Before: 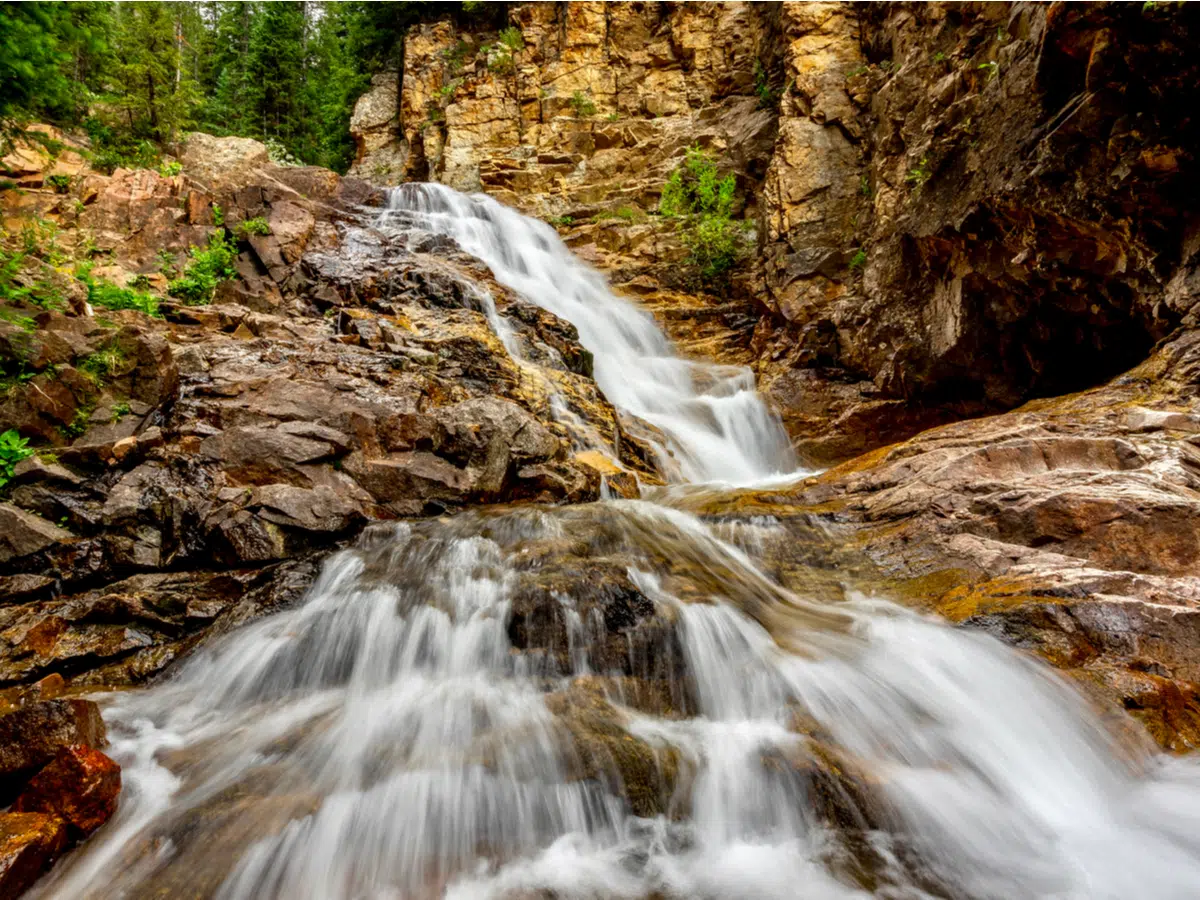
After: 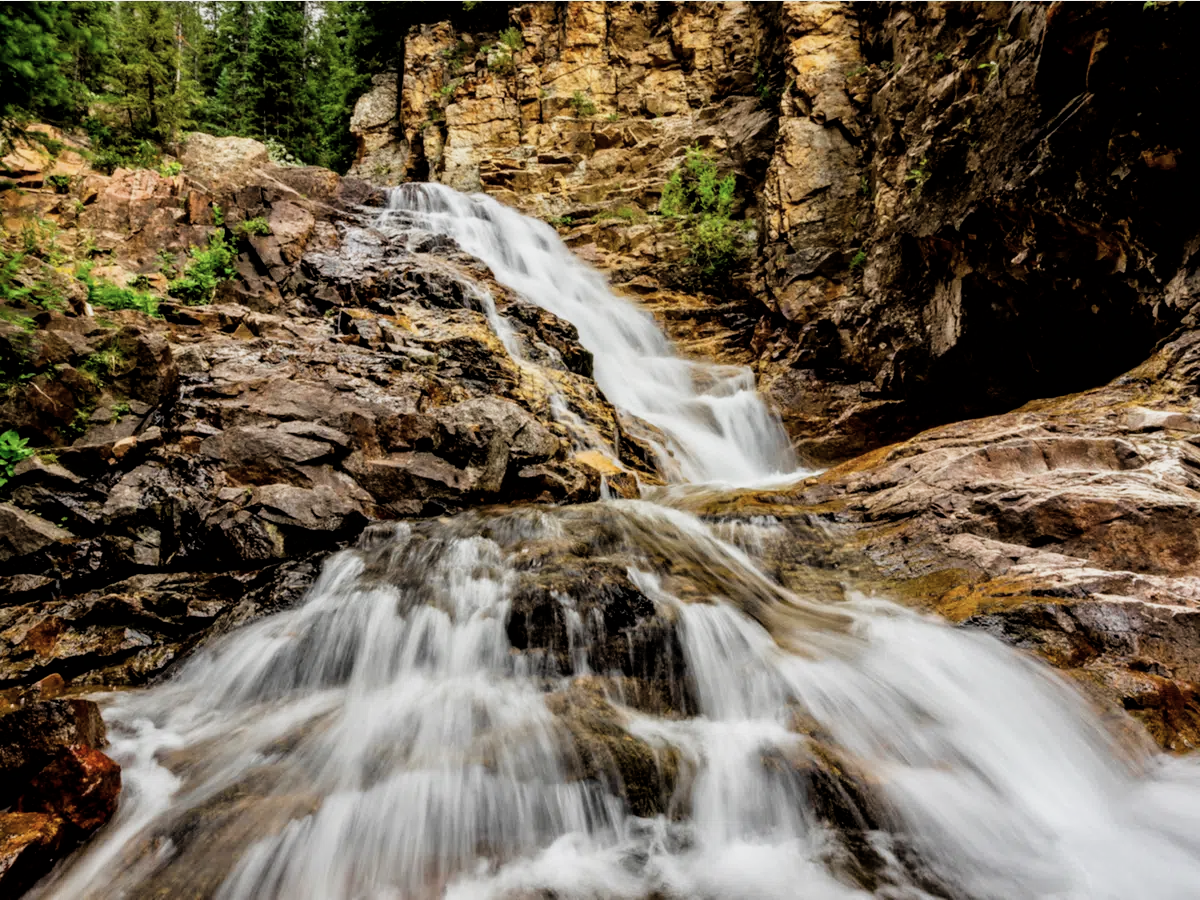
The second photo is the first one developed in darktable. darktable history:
color correction: highlights b* 0.005, saturation 0.849
filmic rgb: black relative exposure -5.07 EV, white relative exposure 3.21 EV, hardness 3.43, contrast 1.198, highlights saturation mix -49.5%
